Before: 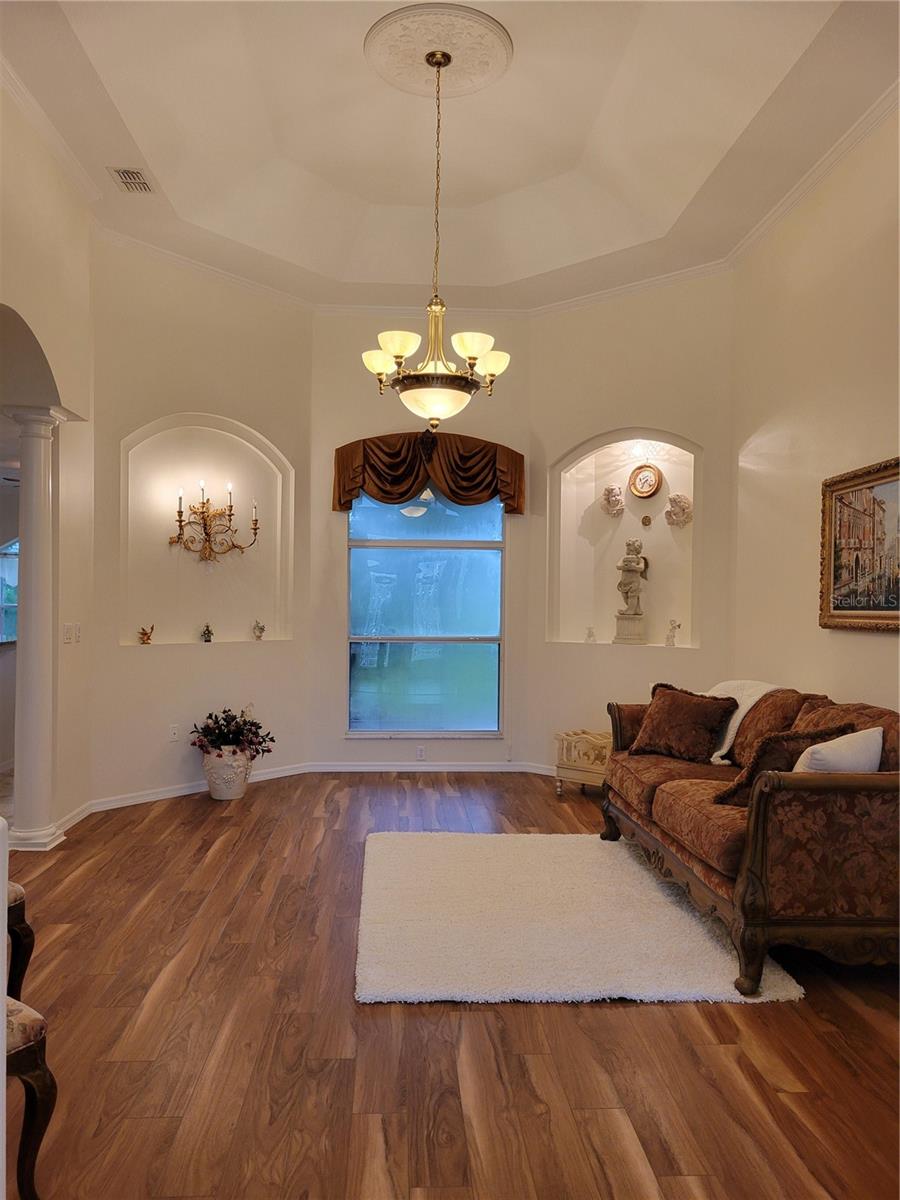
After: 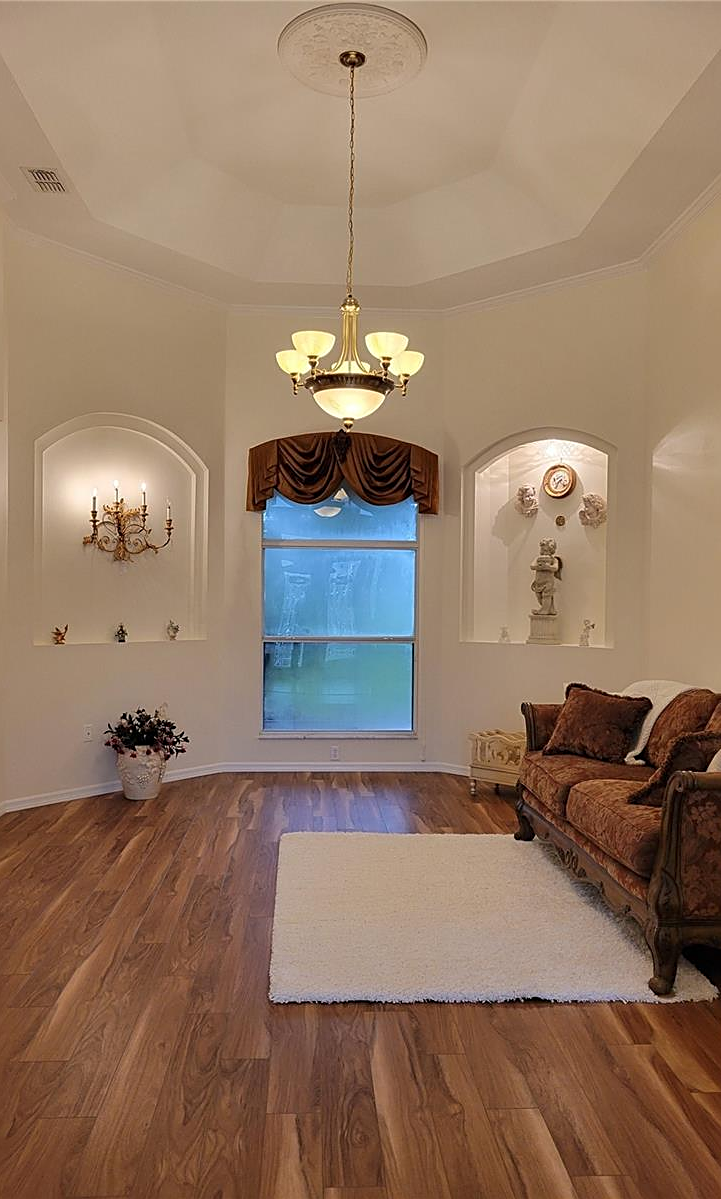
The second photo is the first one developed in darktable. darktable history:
sharpen: on, module defaults
crop and rotate: left 9.597%, right 10.195%
